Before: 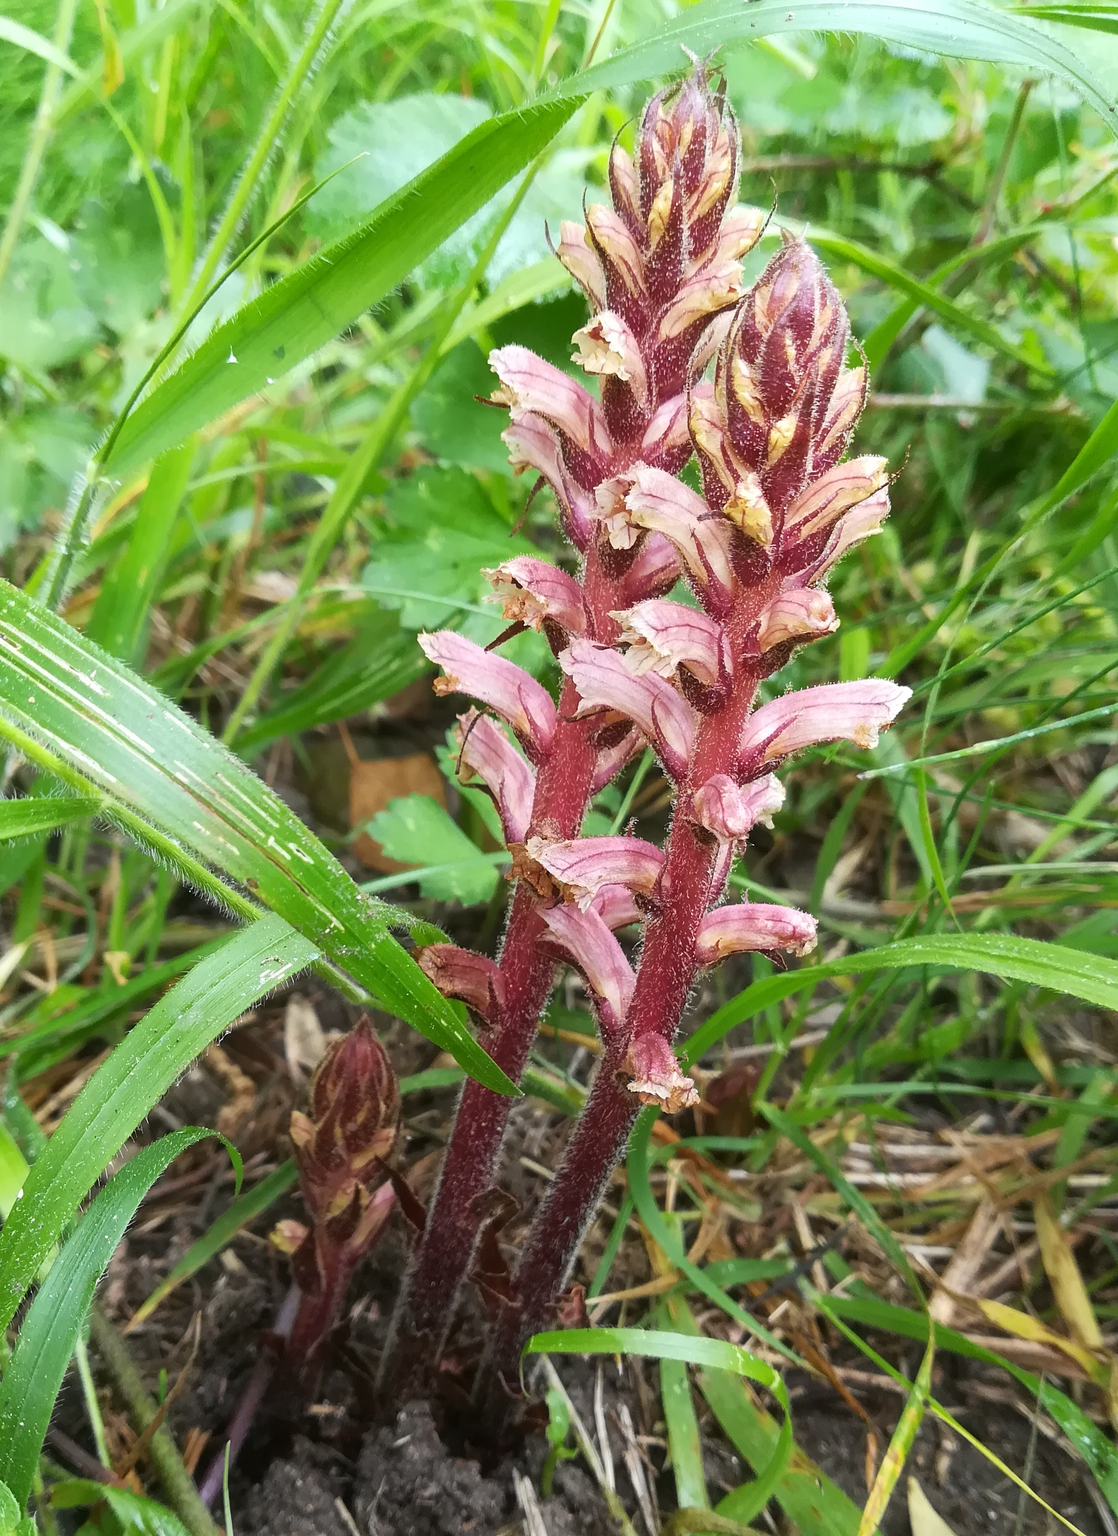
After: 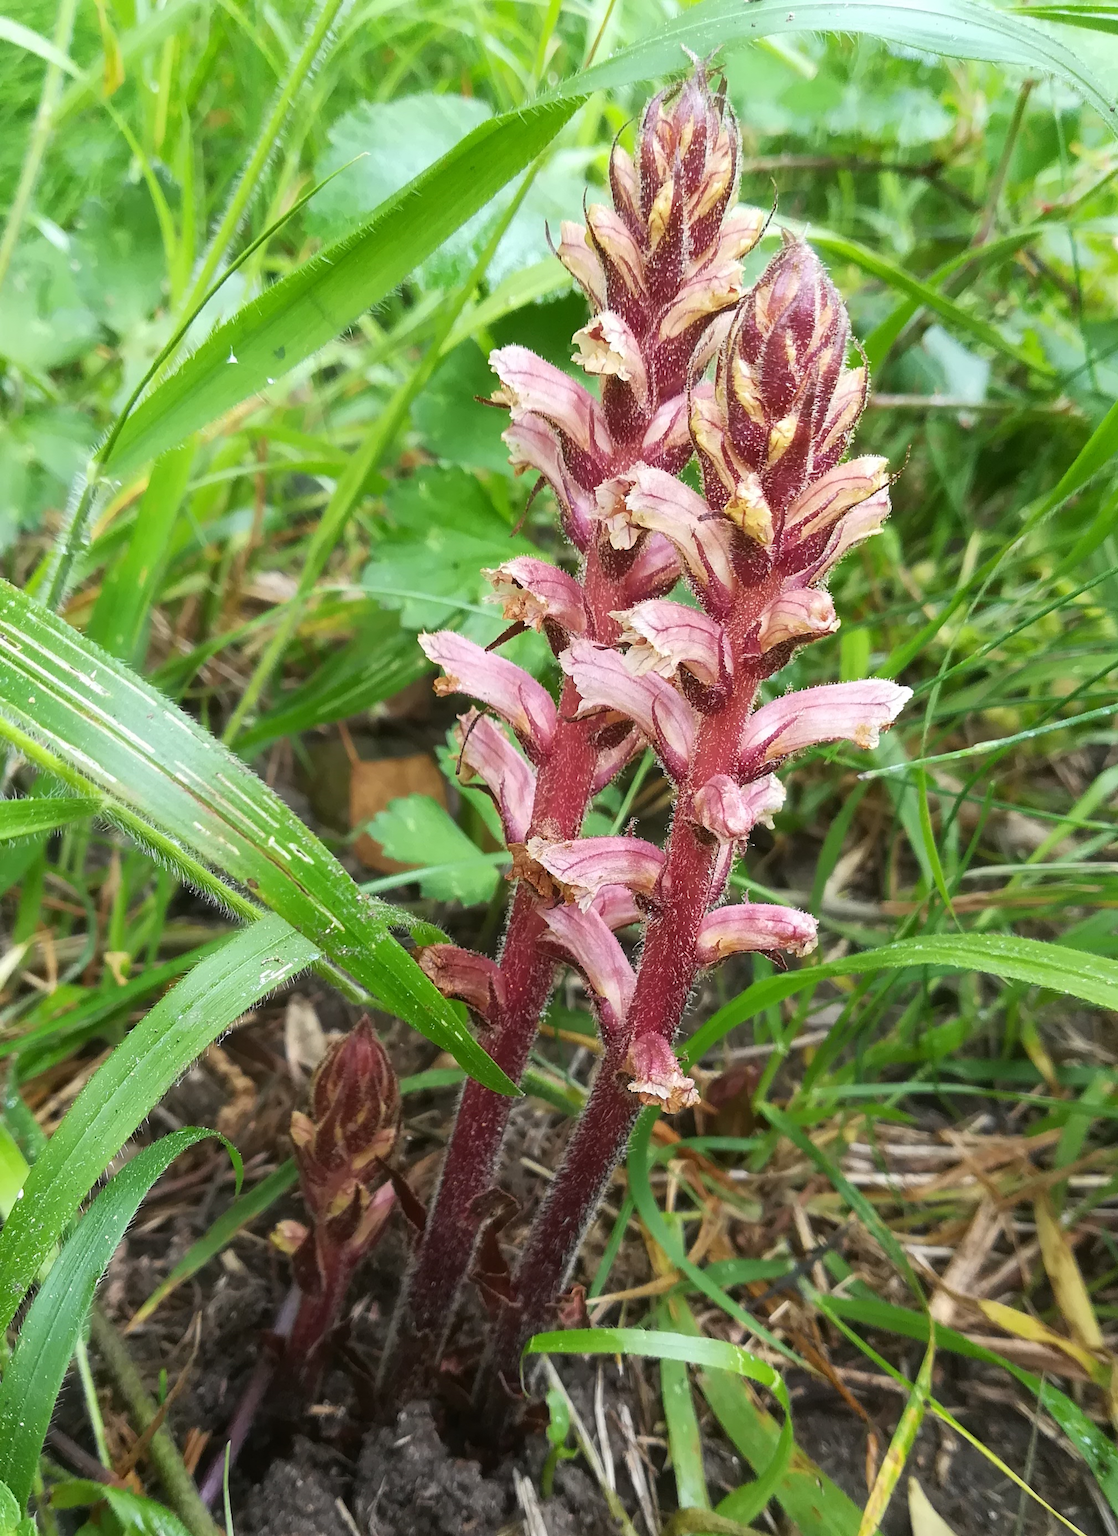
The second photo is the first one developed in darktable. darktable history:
contrast equalizer: octaves 7, y [[0.5 ×6], [0.5 ×6], [0.5, 0.5, 0.501, 0.545, 0.707, 0.863], [0 ×6], [0 ×6]]
